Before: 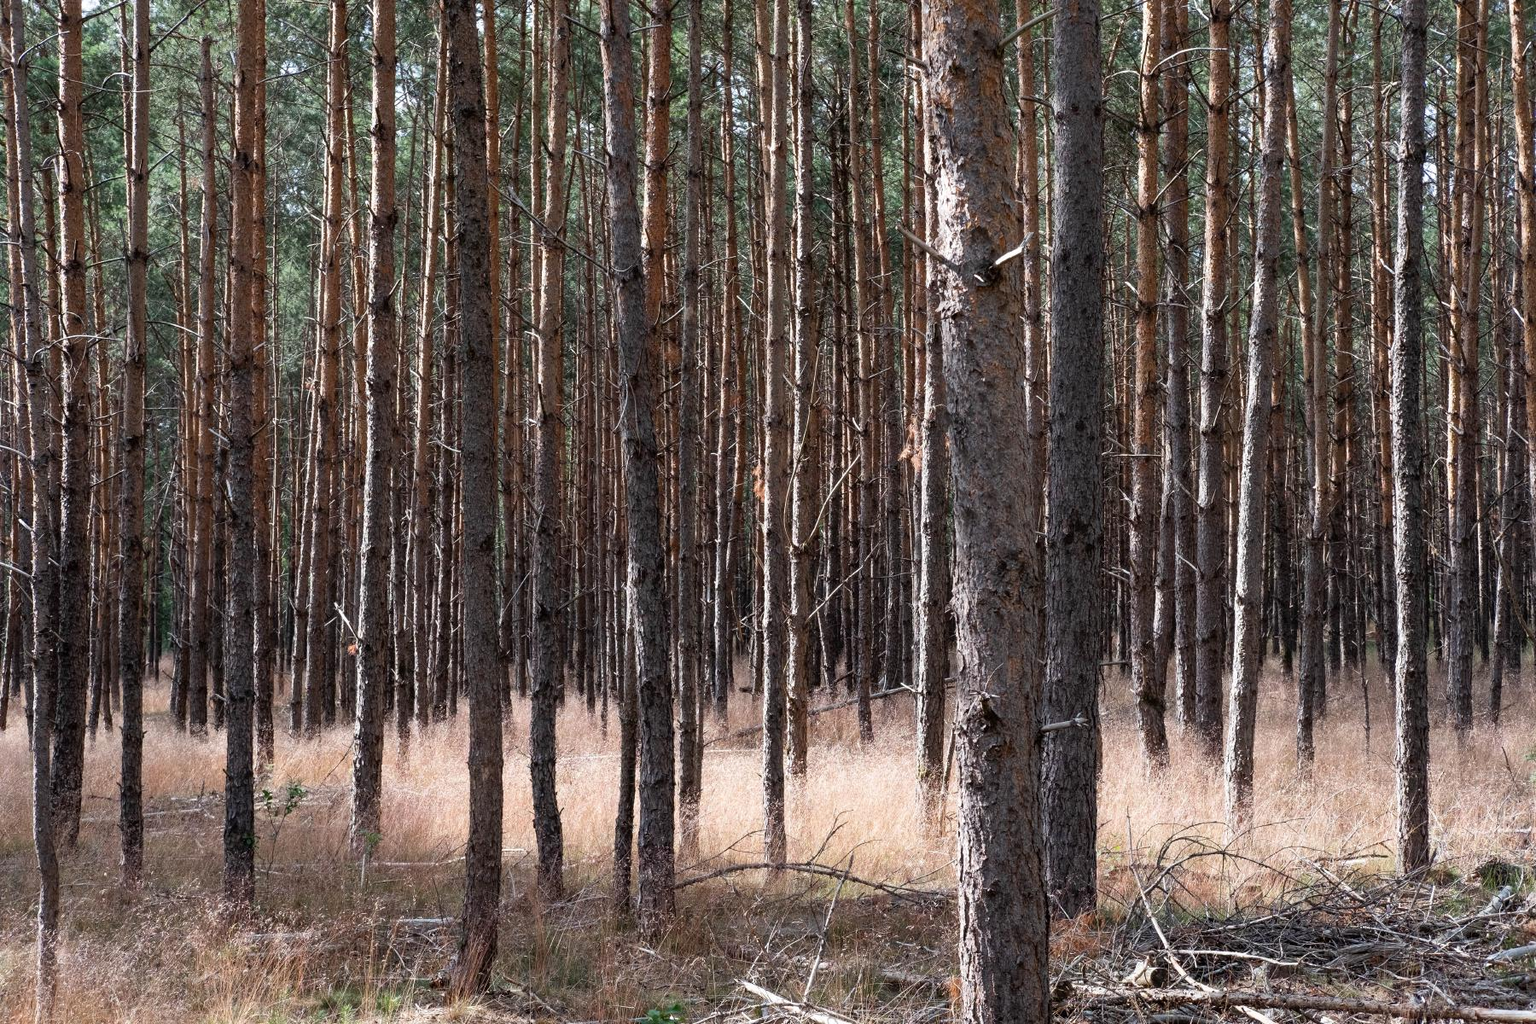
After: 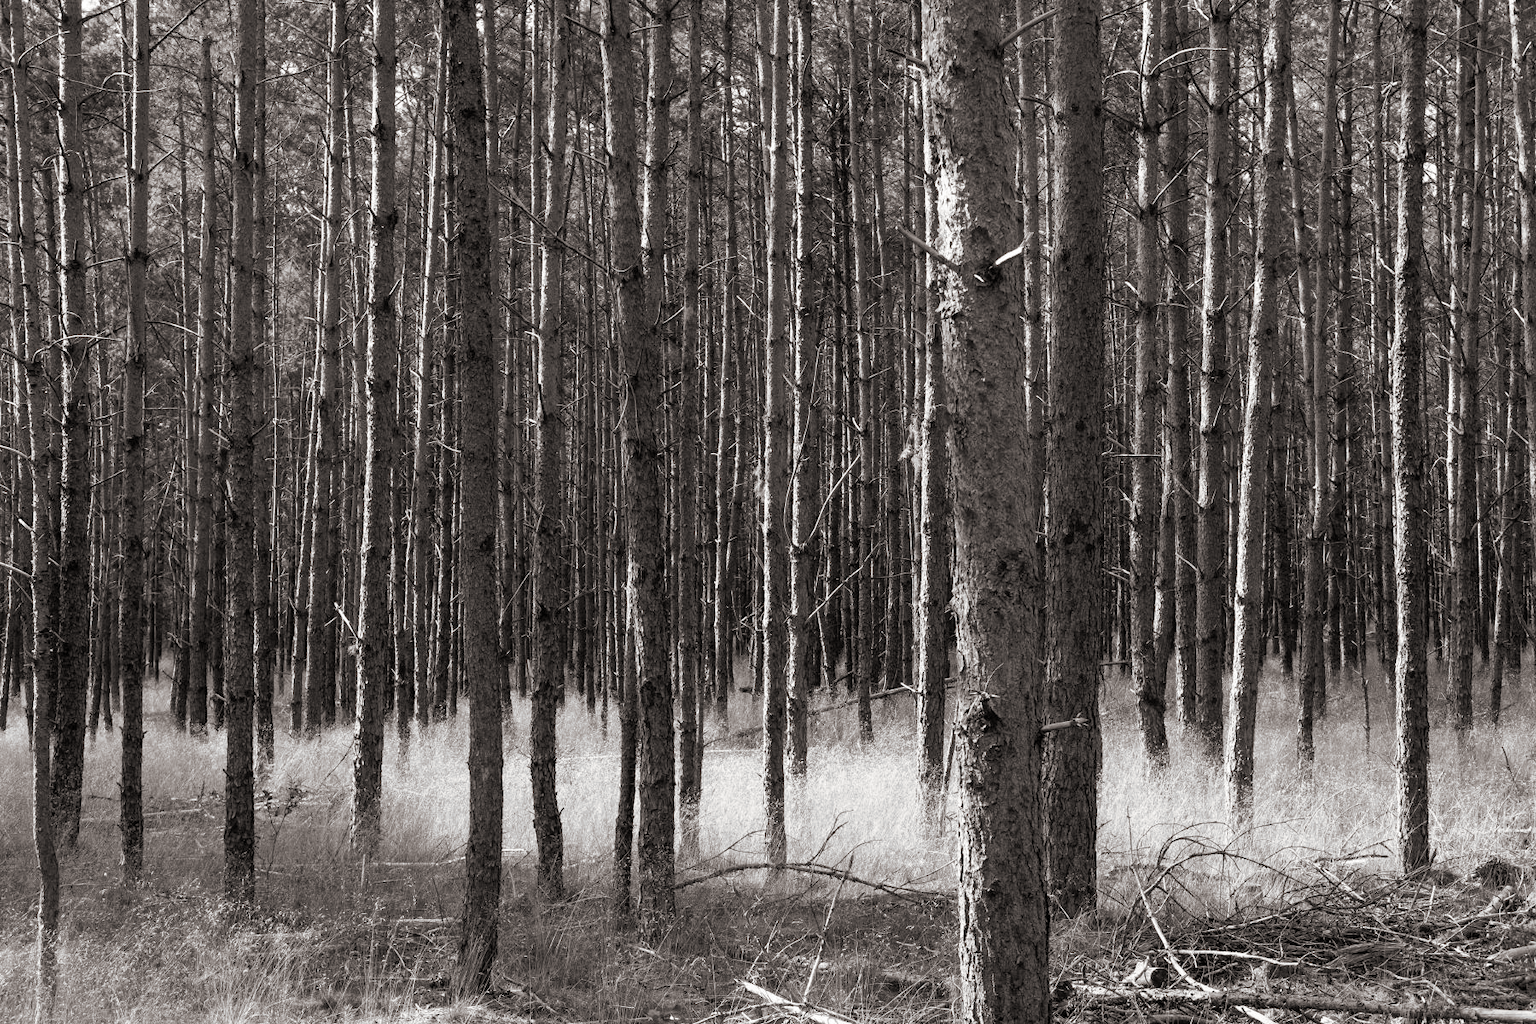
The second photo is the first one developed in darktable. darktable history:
split-toning: shadows › hue 26°, shadows › saturation 0.09, highlights › hue 40°, highlights › saturation 0.18, balance -63, compress 0%
monochrome: on, module defaults
